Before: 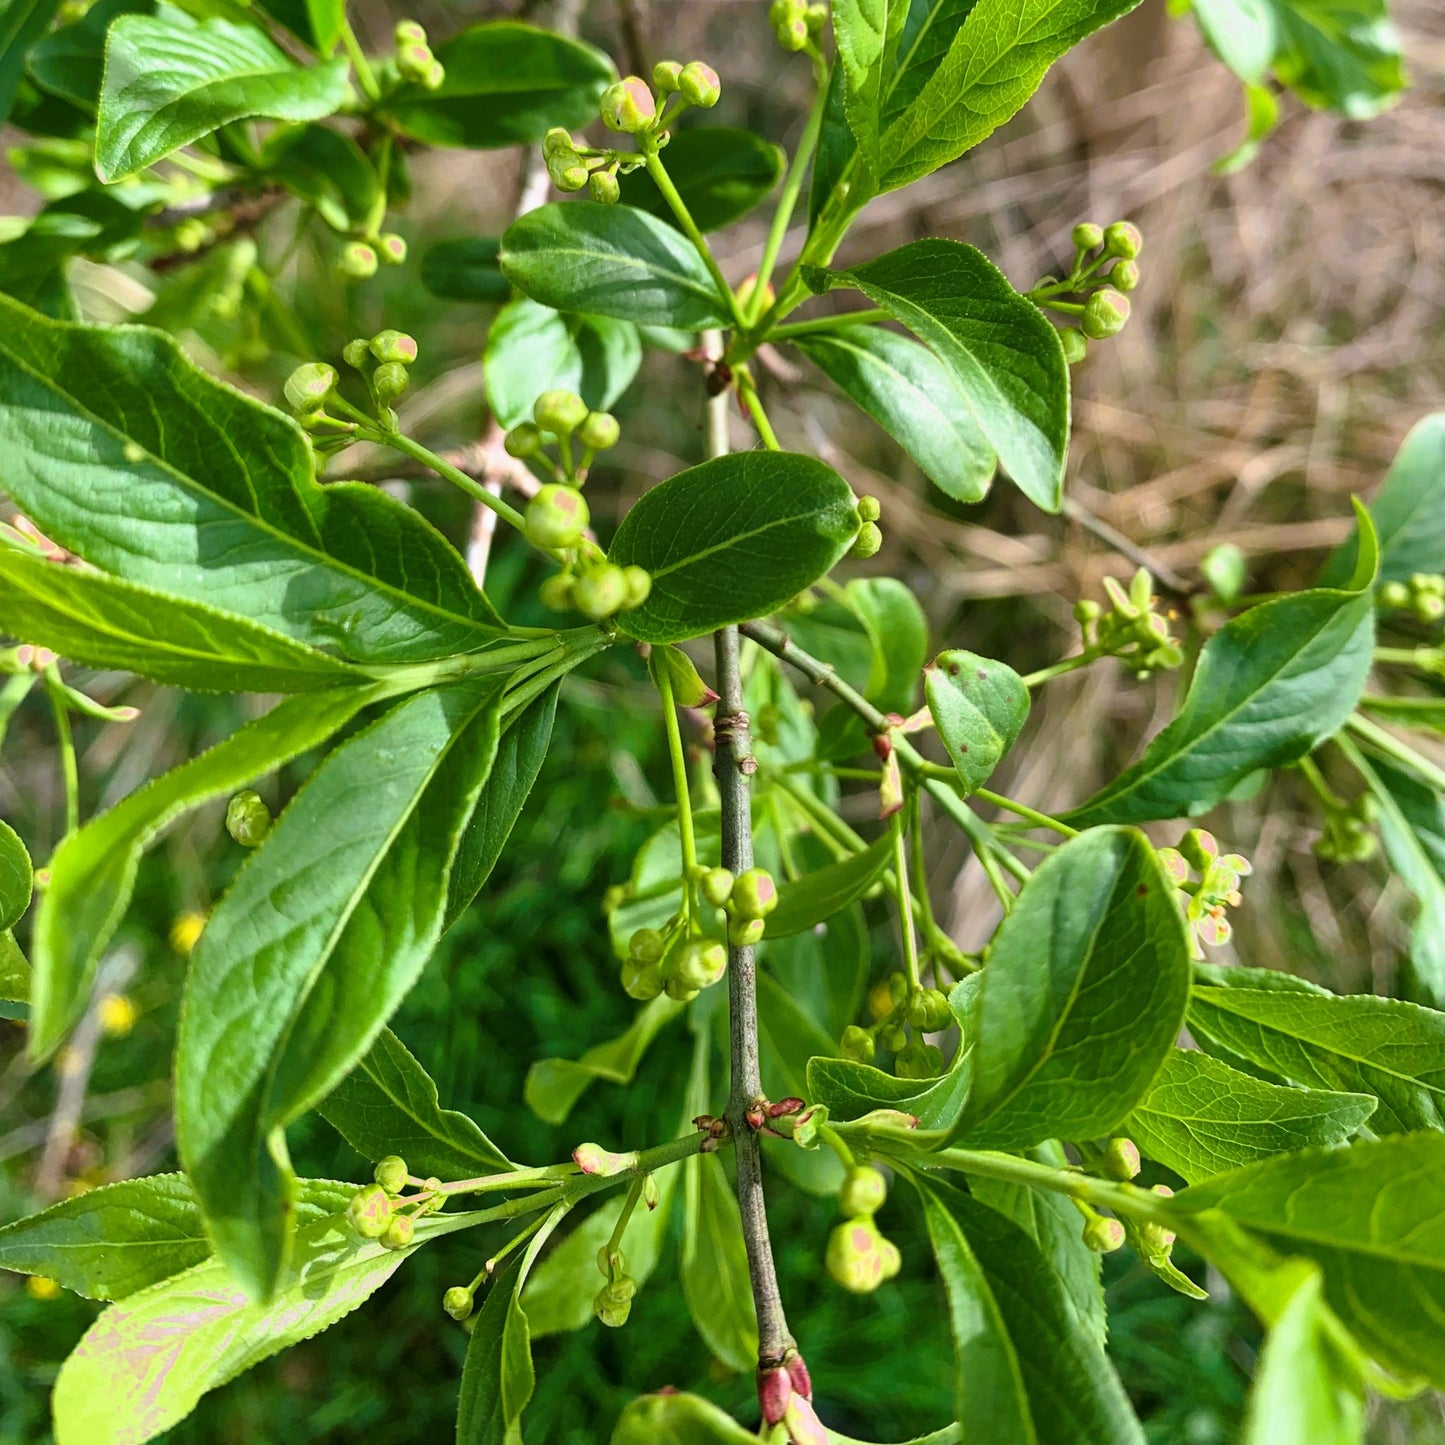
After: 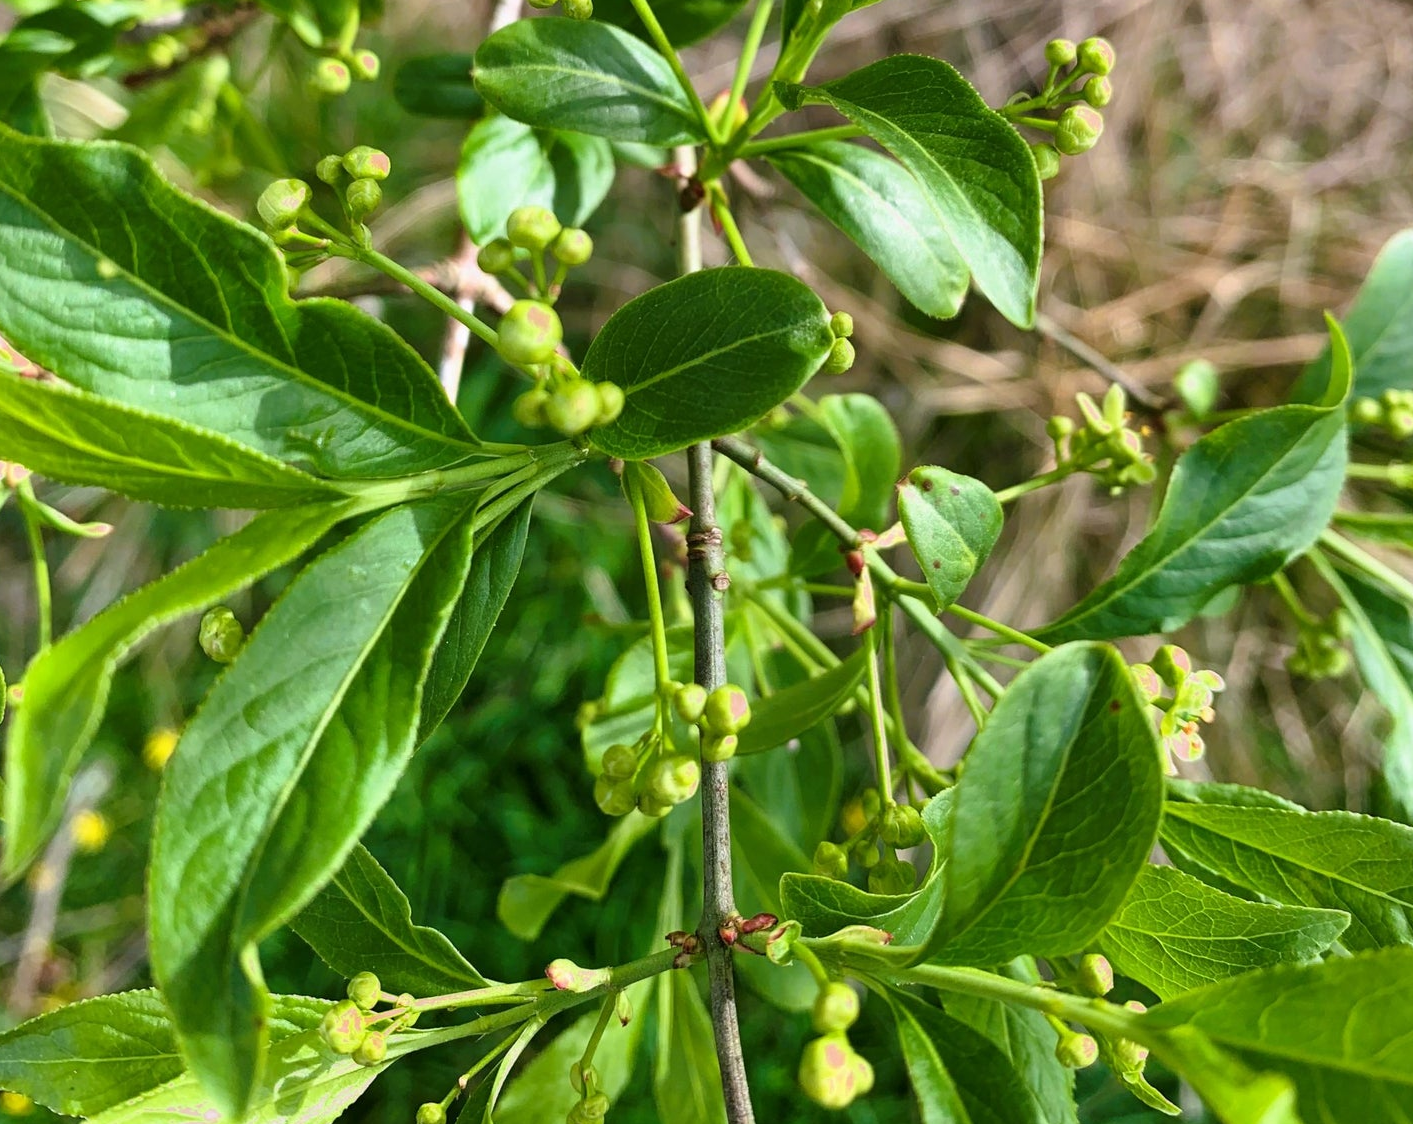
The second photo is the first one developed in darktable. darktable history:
crop and rotate: left 1.909%, top 12.745%, right 0.272%, bottom 9.439%
